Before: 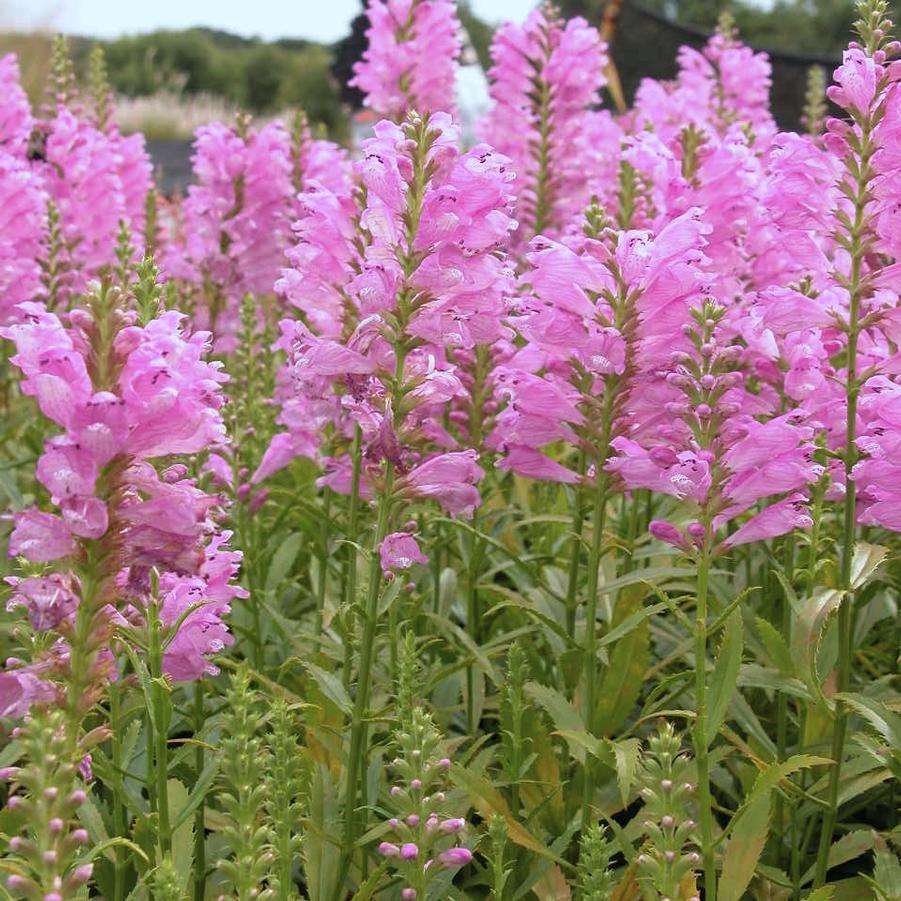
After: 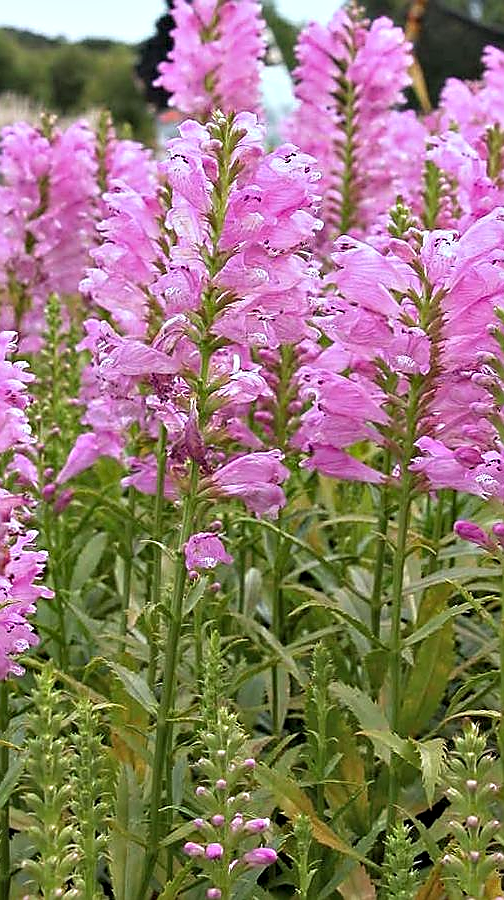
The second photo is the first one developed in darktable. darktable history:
contrast equalizer: octaves 7, y [[0.528, 0.548, 0.563, 0.562, 0.546, 0.526], [0.55 ×6], [0 ×6], [0 ×6], [0 ×6]]
sharpen: radius 1.4, amount 1.25, threshold 0.7
crop: left 21.674%, right 22.086%
